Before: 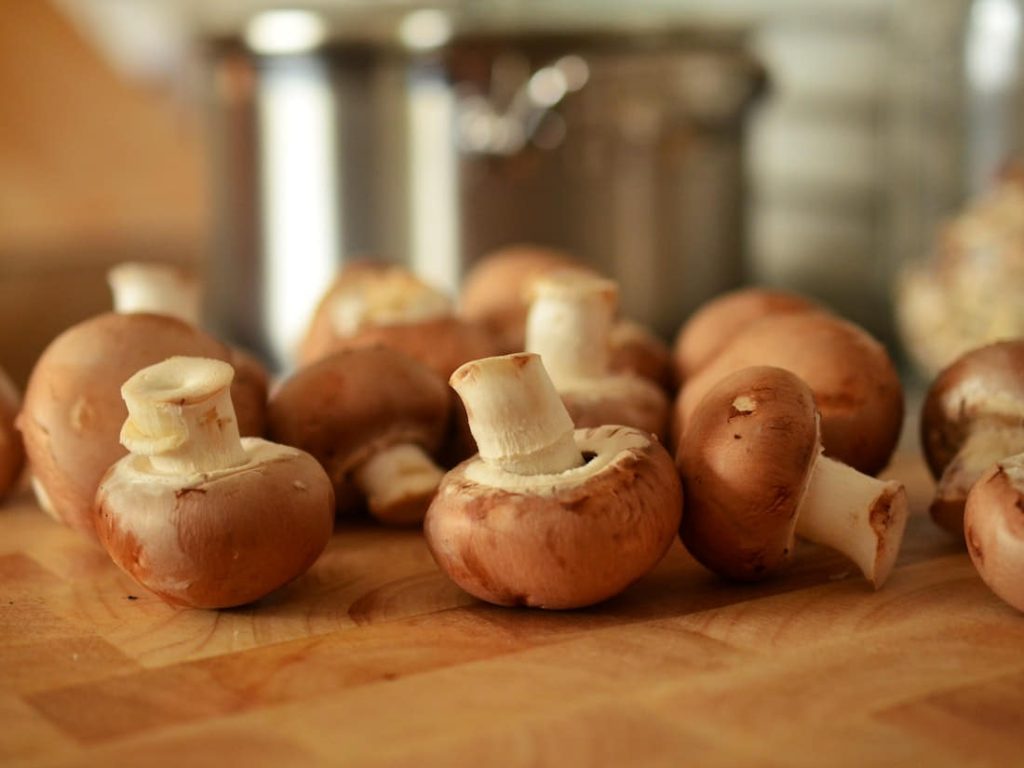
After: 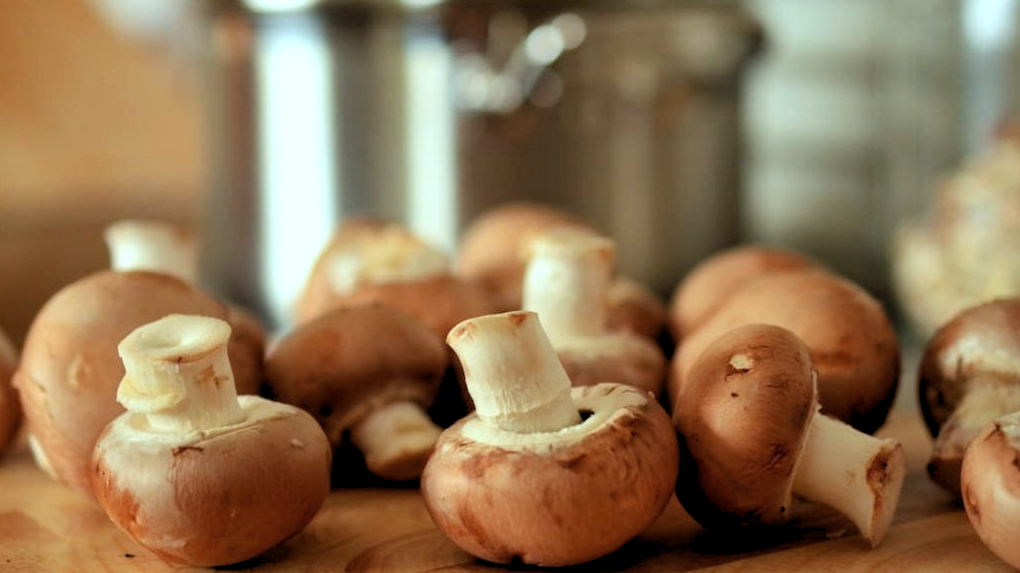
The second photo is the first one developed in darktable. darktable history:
color correction: highlights a* -10.04, highlights b* -10.37
crop: left 0.387%, top 5.469%, bottom 19.809%
rgb levels: levels [[0.01, 0.419, 0.839], [0, 0.5, 1], [0, 0.5, 1]]
